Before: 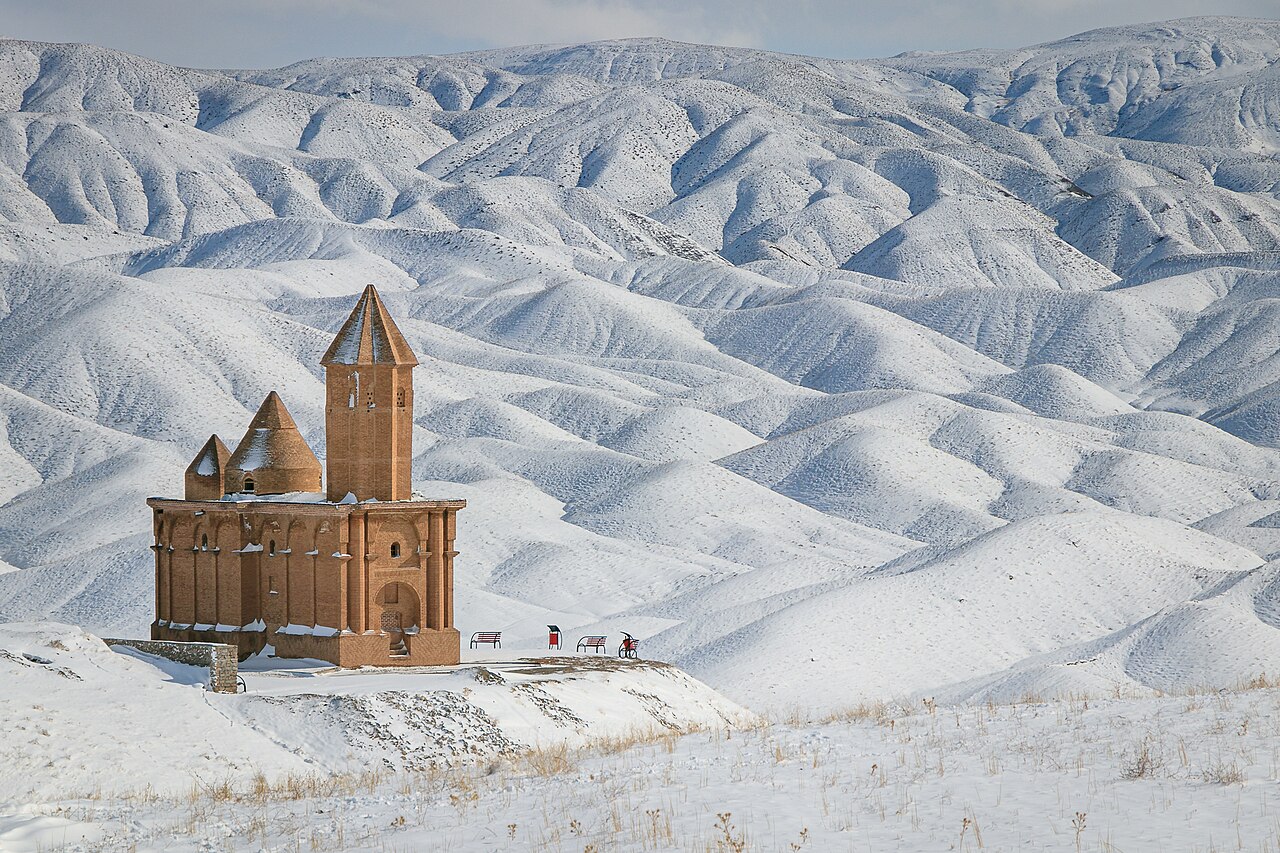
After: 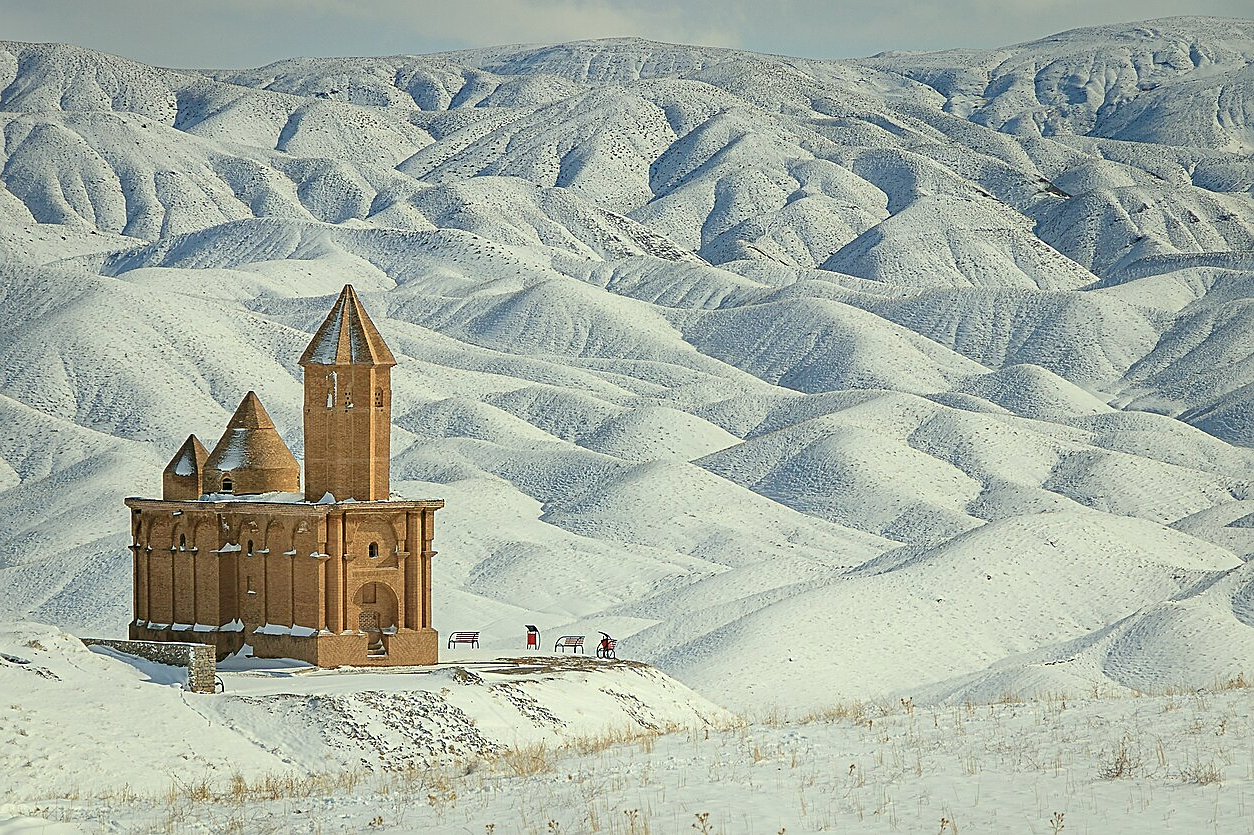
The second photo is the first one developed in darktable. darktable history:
color correction: highlights a* -5.94, highlights b* 11.19
sharpen: on, module defaults
crop: left 1.743%, right 0.268%, bottom 2.011%
